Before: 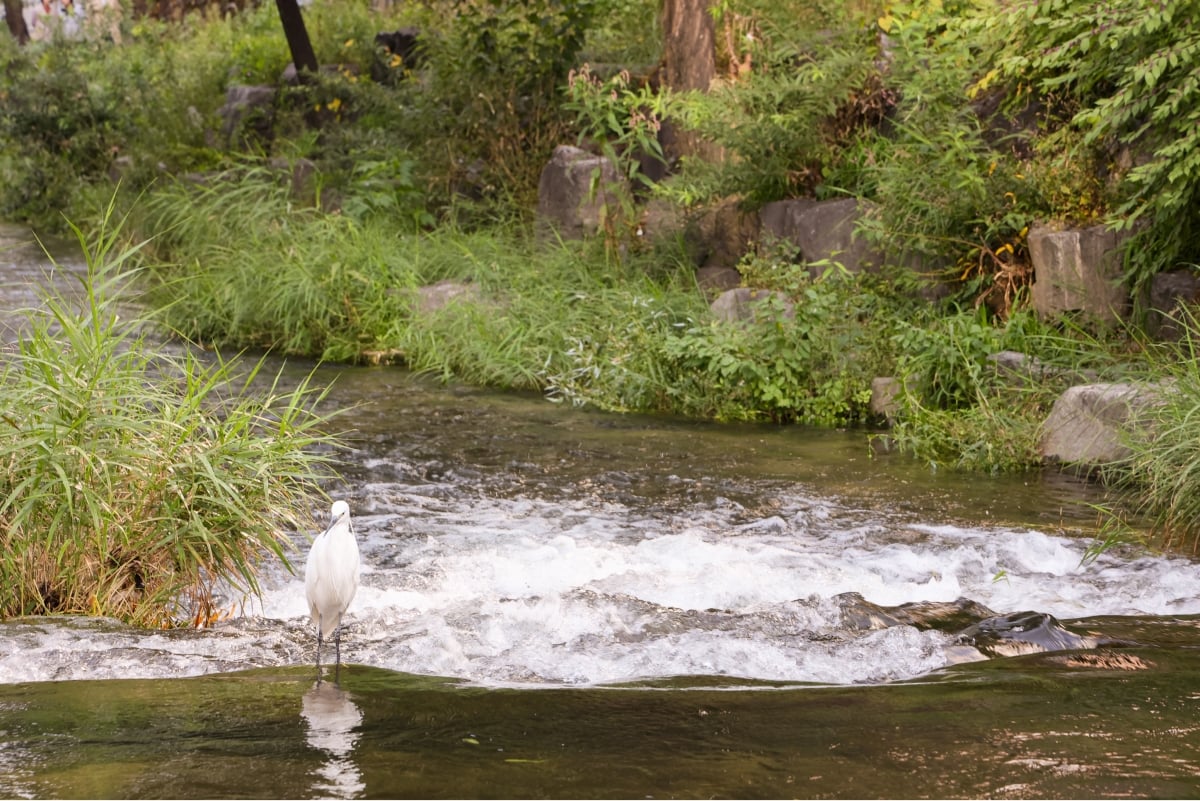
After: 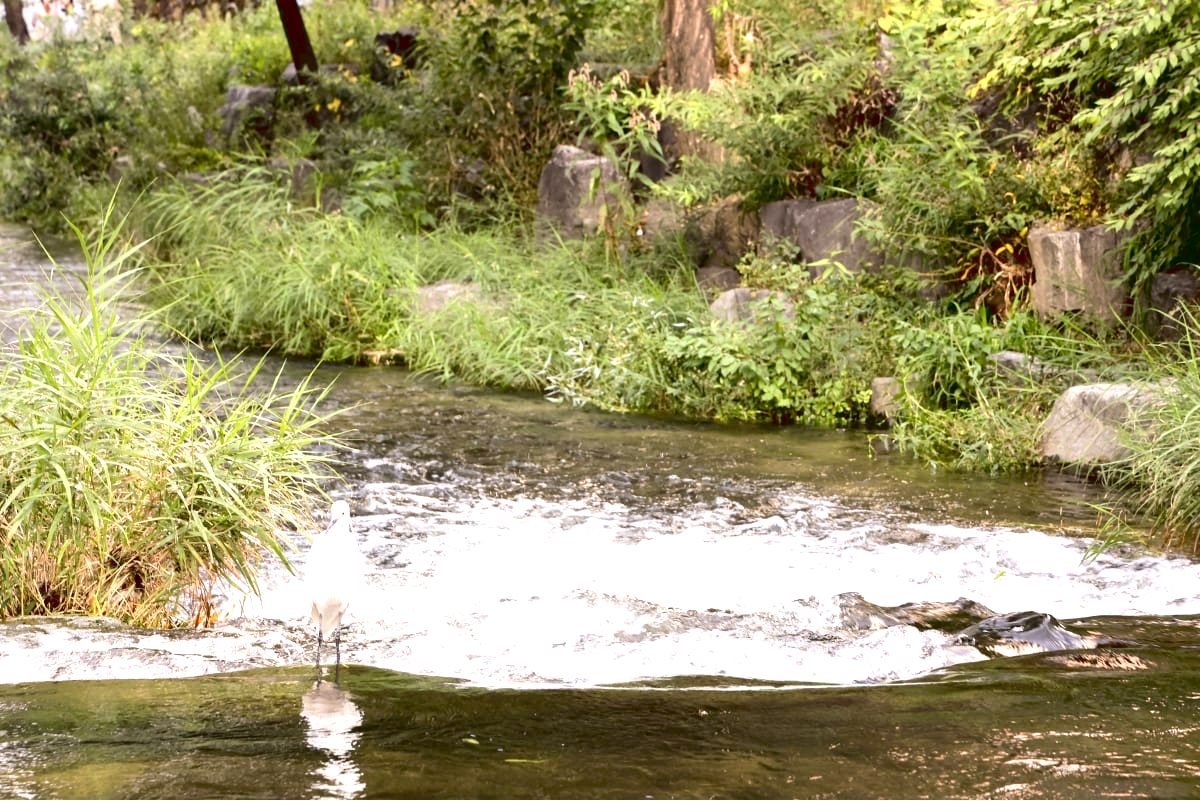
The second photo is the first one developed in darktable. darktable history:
exposure: black level correction 0.01, exposure 1 EV, compensate highlight preservation false
color contrast: green-magenta contrast 0.84, blue-yellow contrast 0.86
tone curve: curves: ch0 [(0, 0.032) (0.181, 0.156) (0.751, 0.762) (1, 1)], color space Lab, linked channels, preserve colors none
